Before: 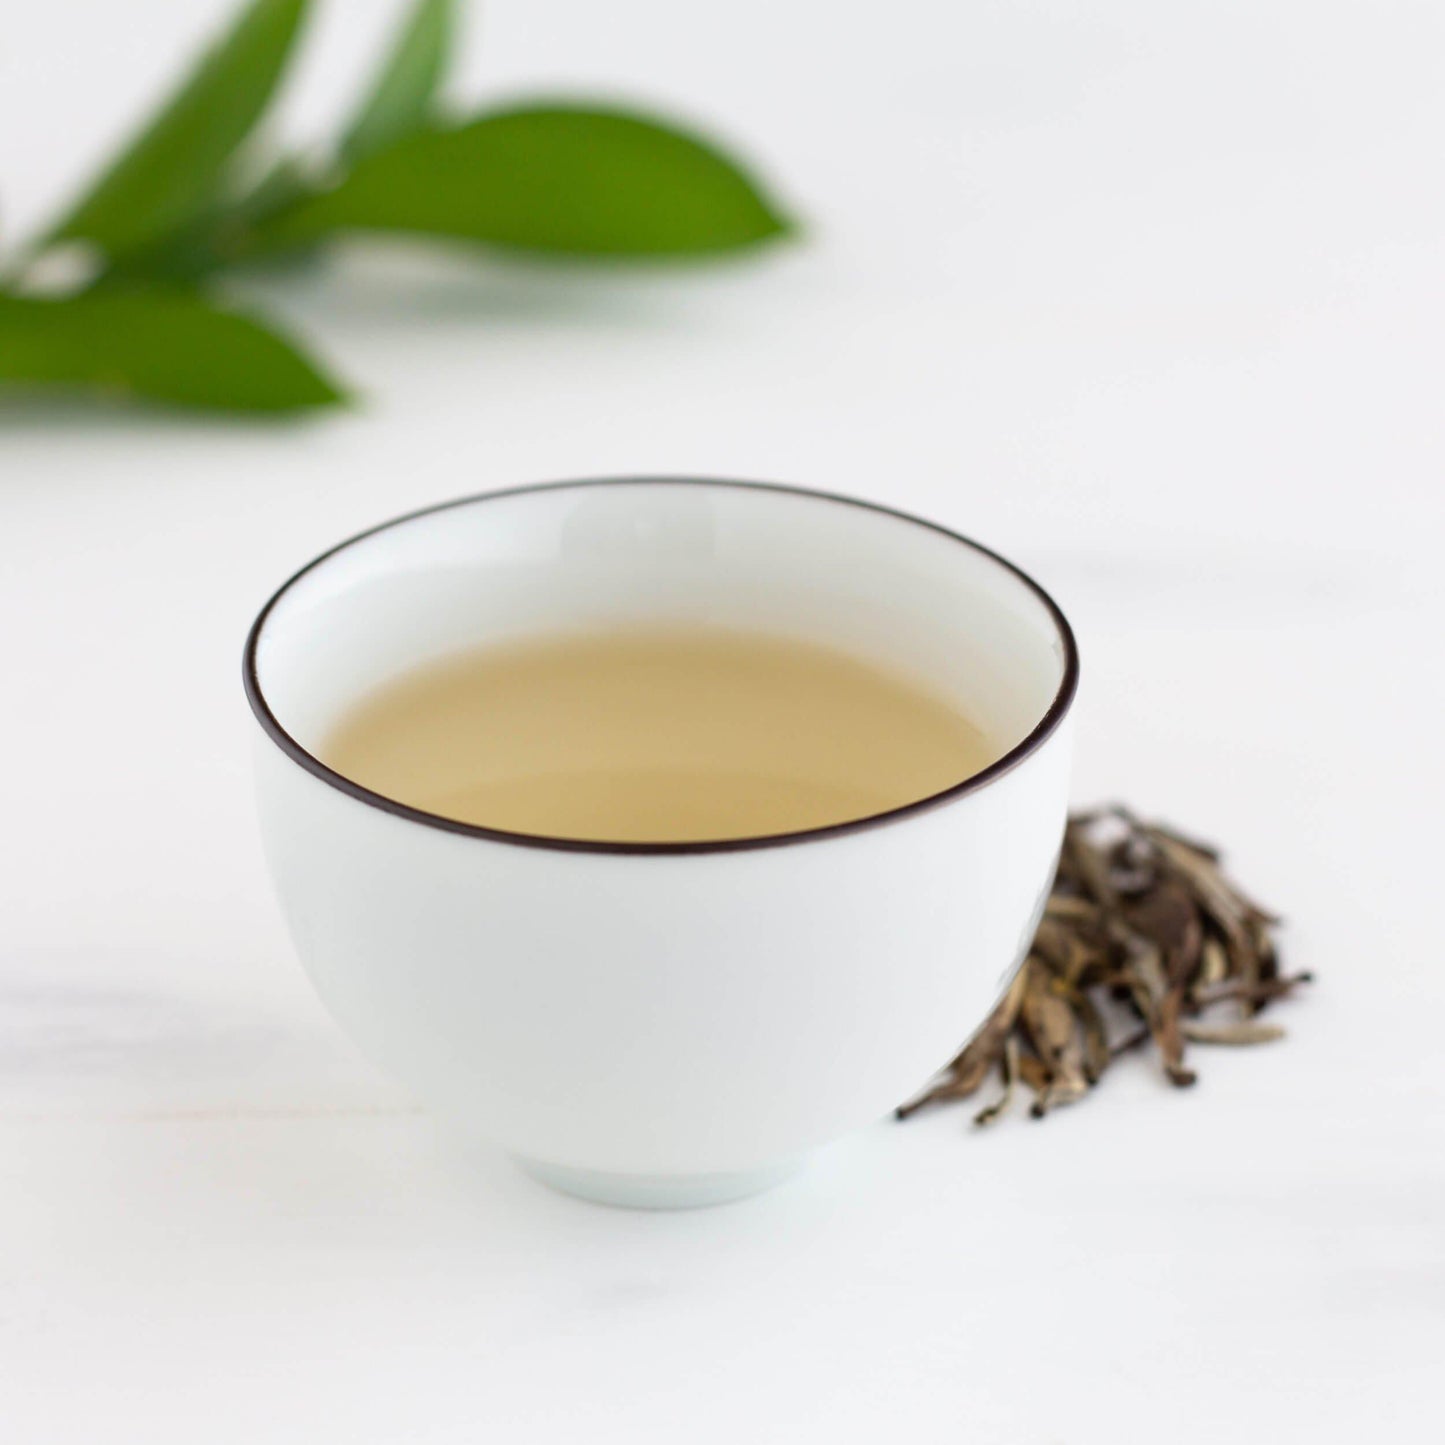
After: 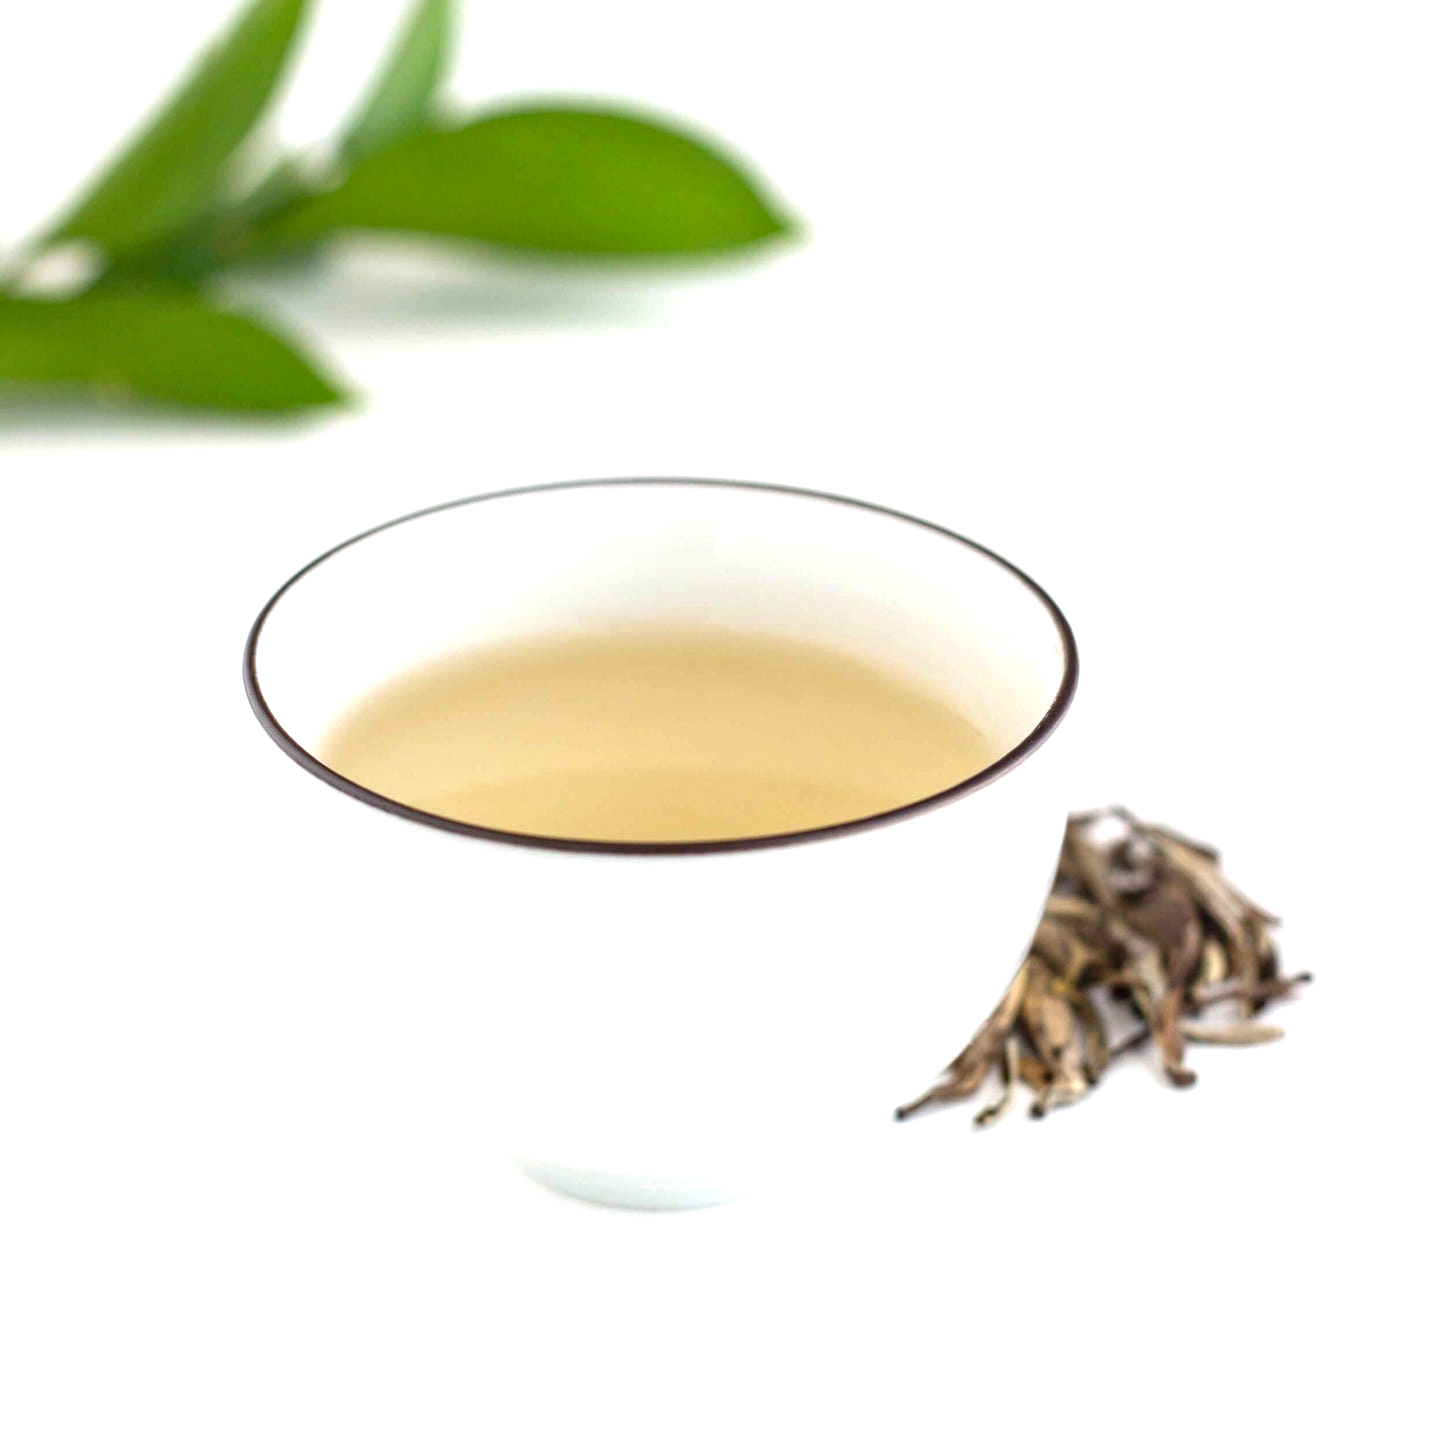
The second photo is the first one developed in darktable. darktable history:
exposure: black level correction 0, exposure 0.703 EV, compensate highlight preservation false
local contrast: on, module defaults
